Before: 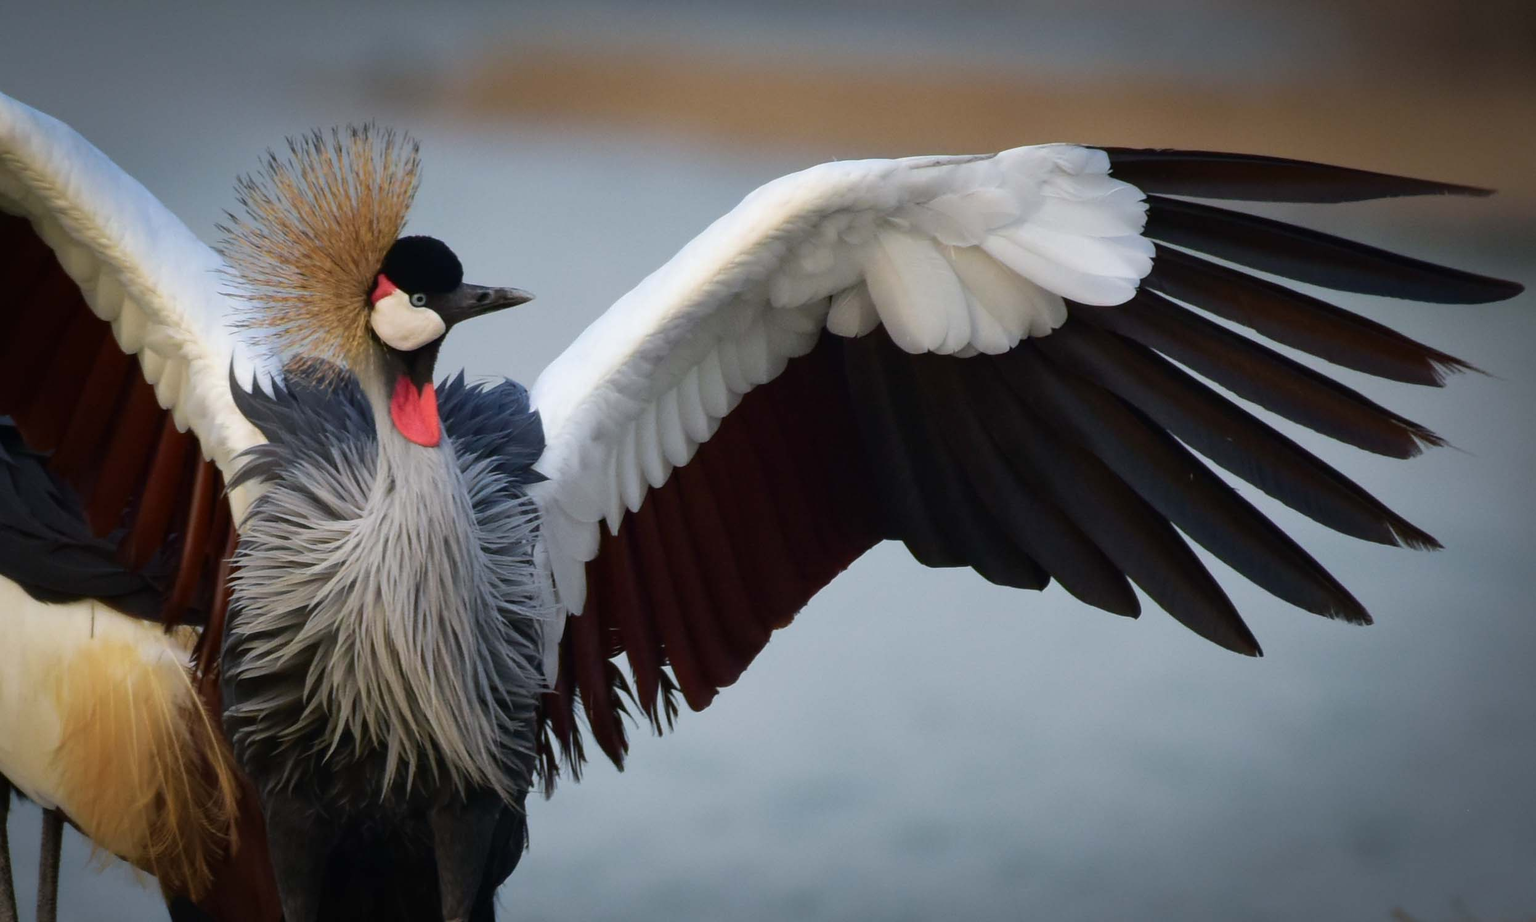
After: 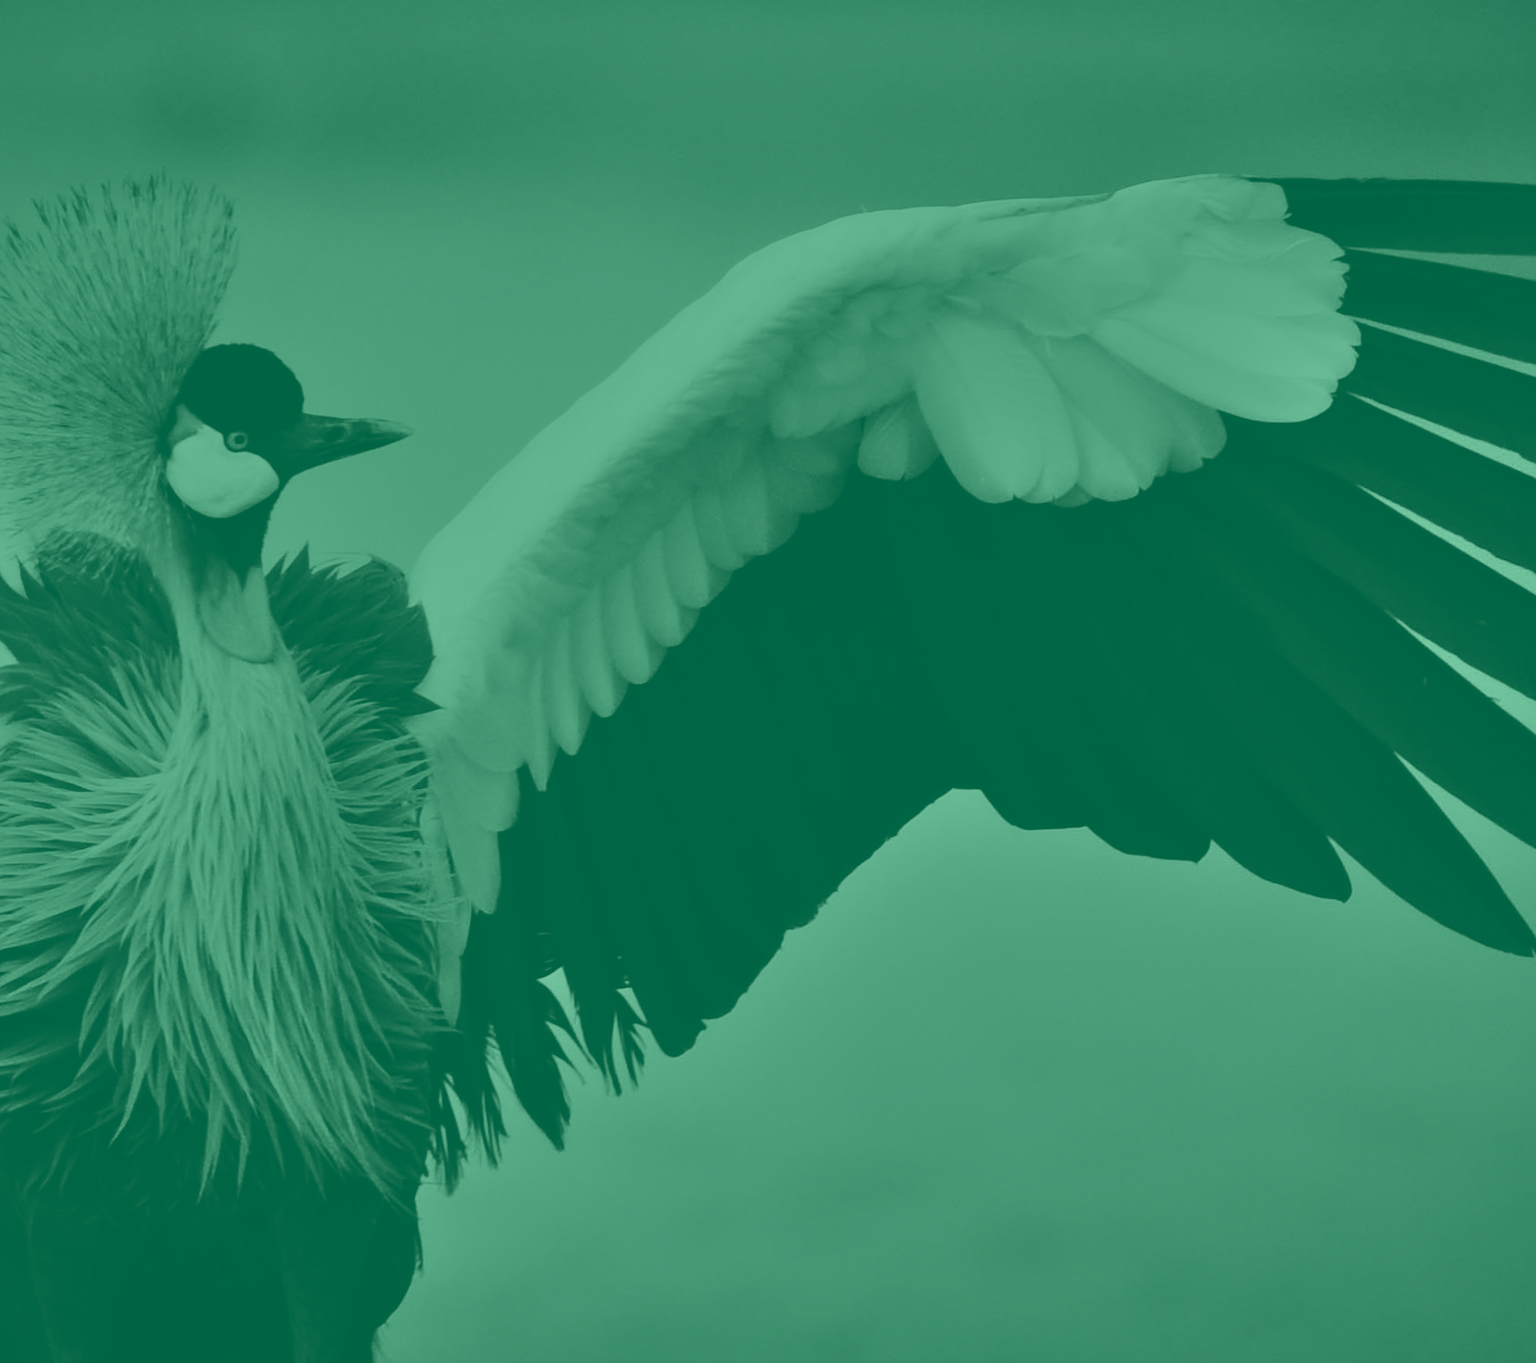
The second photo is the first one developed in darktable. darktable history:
colorize: hue 147.6°, saturation 65%, lightness 21.64%
exposure: black level correction 0, exposure 0.7 EV, compensate exposure bias true, compensate highlight preservation false
crop and rotate: left 15.754%, right 17.579%
shadows and highlights: soften with gaussian
tone curve: curves: ch0 [(0, 0.013) (0.175, 0.11) (0.337, 0.304) (0.498, 0.485) (0.78, 0.742) (0.993, 0.954)]; ch1 [(0, 0) (0.294, 0.184) (0.359, 0.34) (0.362, 0.35) (0.43, 0.41) (0.469, 0.463) (0.495, 0.502) (0.54, 0.563) (0.612, 0.641) (1, 1)]; ch2 [(0, 0) (0.44, 0.437) (0.495, 0.502) (0.524, 0.534) (0.557, 0.56) (0.634, 0.654) (0.728, 0.722) (1, 1)], color space Lab, independent channels, preserve colors none
rotate and perspective: rotation -1.32°, lens shift (horizontal) -0.031, crop left 0.015, crop right 0.985, crop top 0.047, crop bottom 0.982
white balance: red 1.08, blue 0.791
